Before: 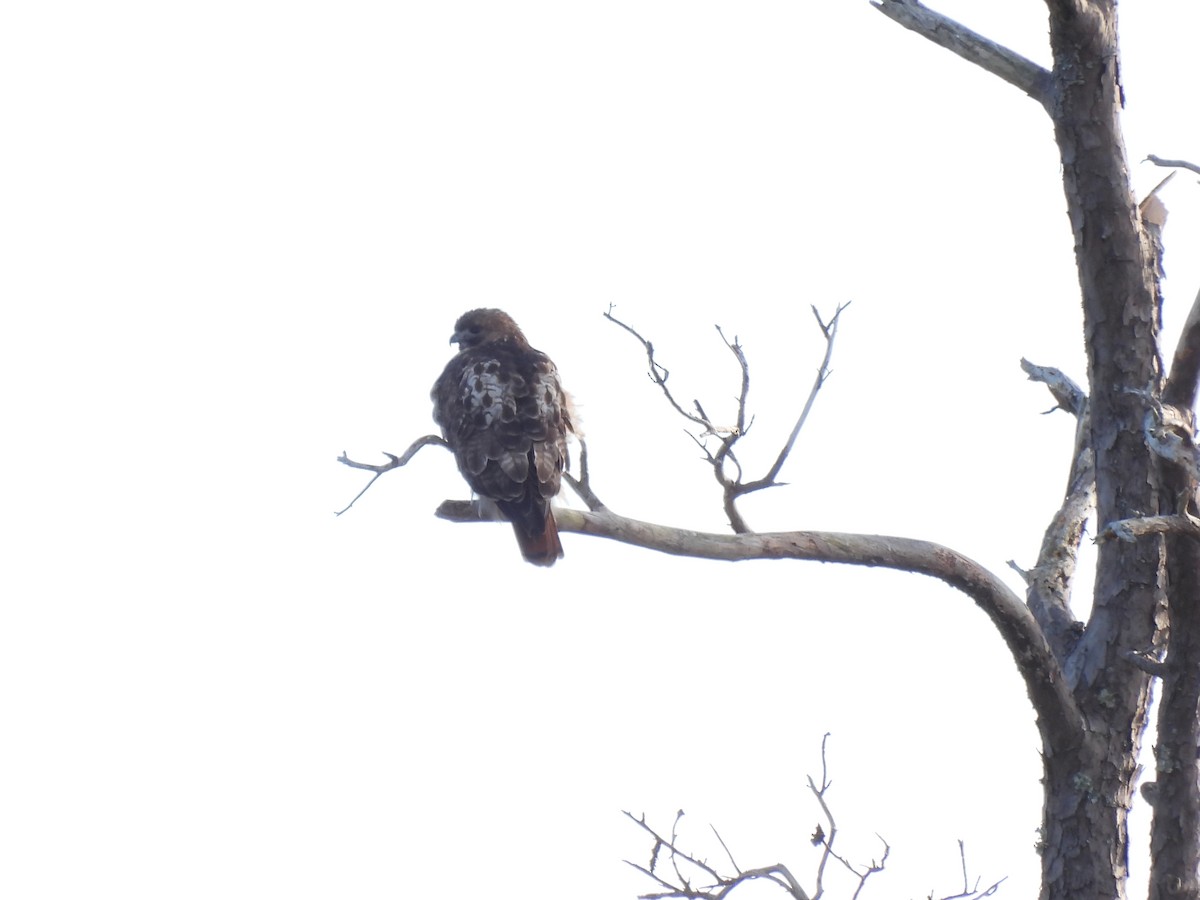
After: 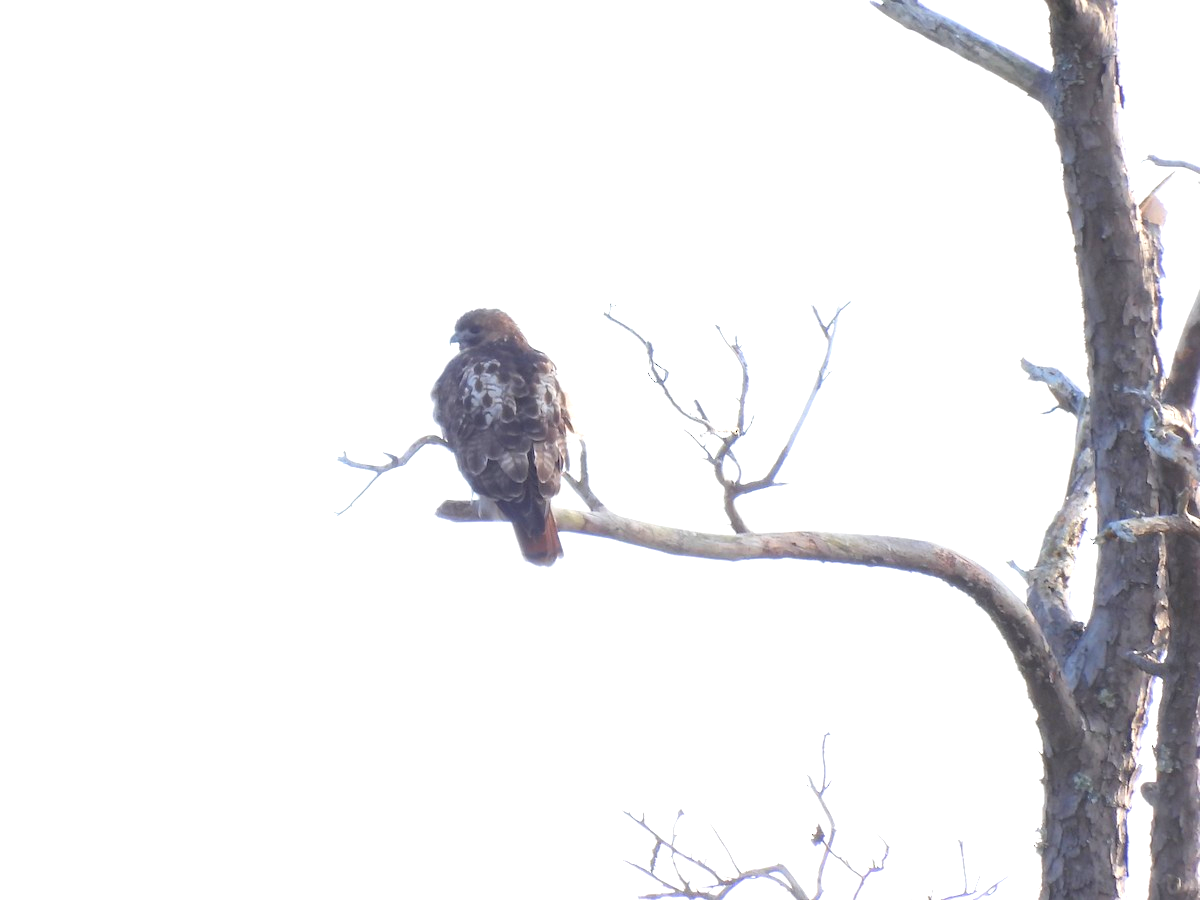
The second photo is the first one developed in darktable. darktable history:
contrast brightness saturation: brightness 0.089, saturation 0.193
exposure: exposure 0.601 EV, compensate exposure bias true, compensate highlight preservation false
haze removal: strength 0.289, distance 0.244, compatibility mode true, adaptive false
